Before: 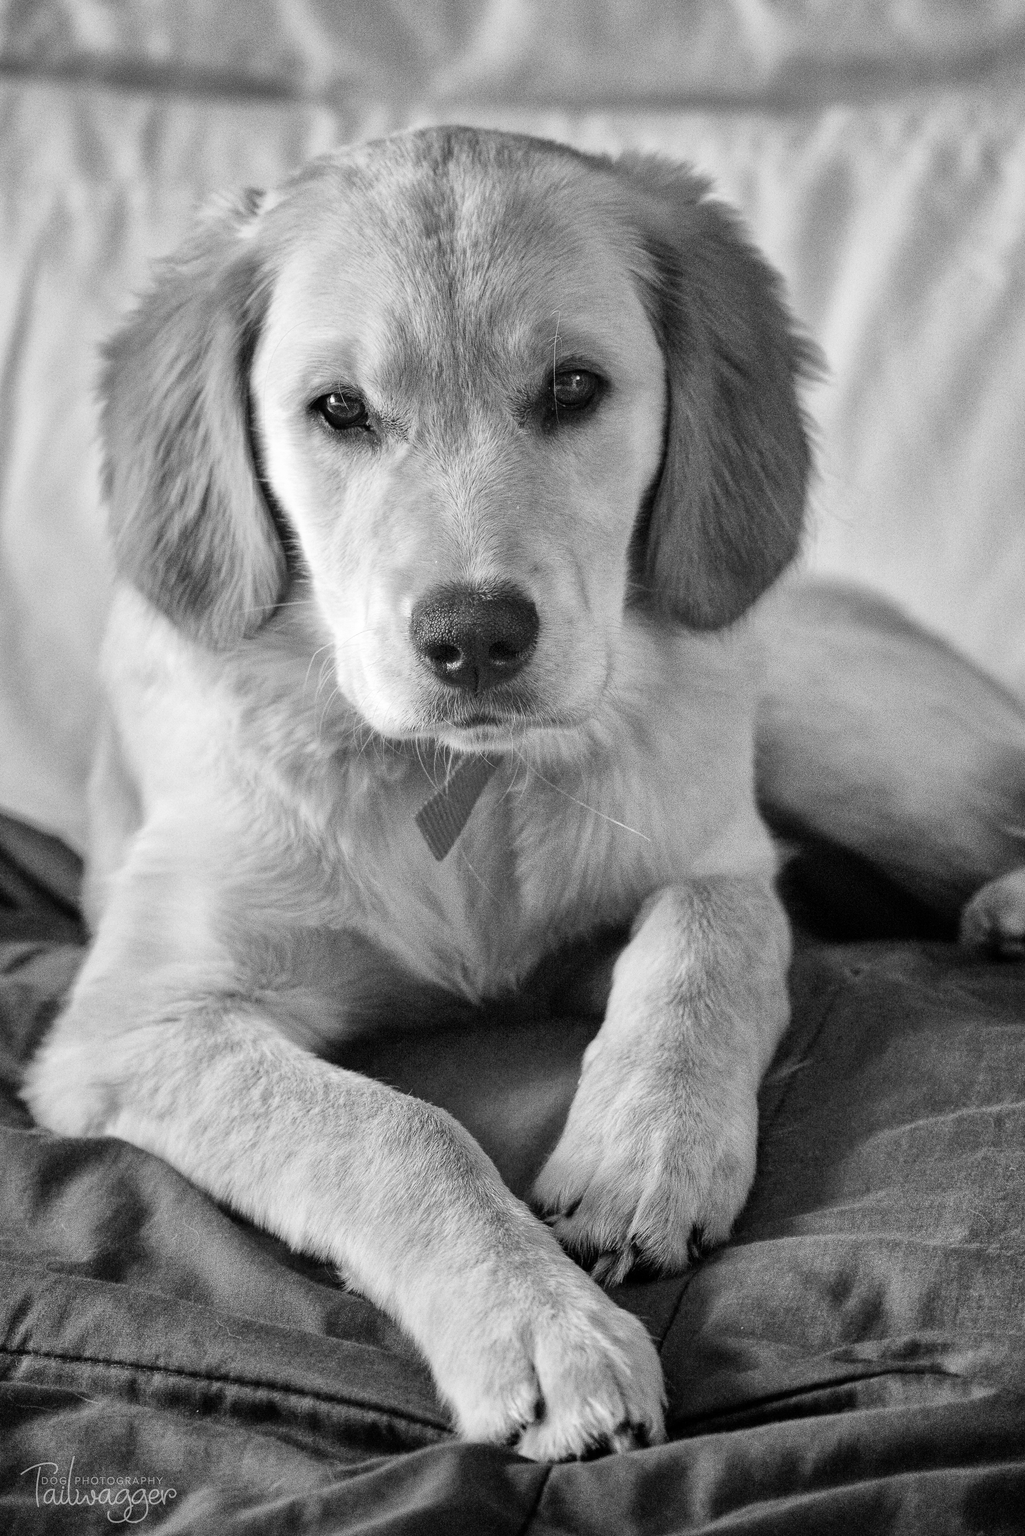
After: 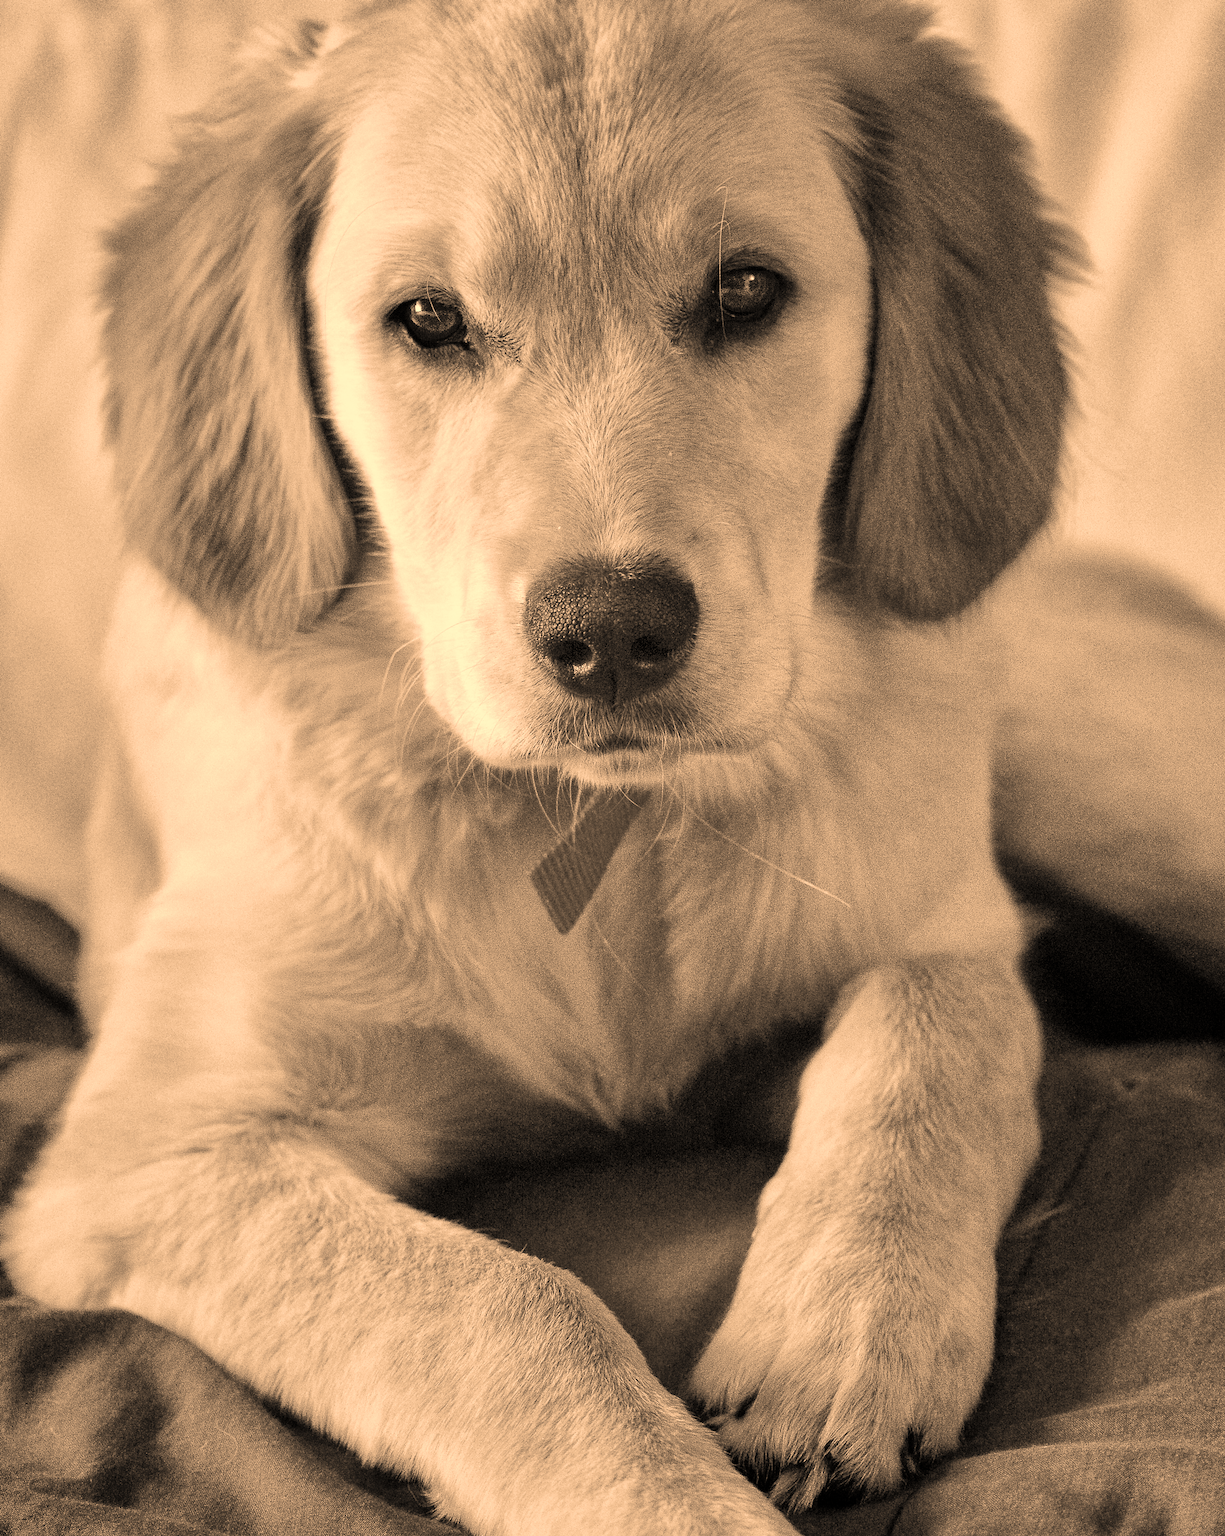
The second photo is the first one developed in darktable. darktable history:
crop and rotate: left 2.425%, top 11.305%, right 9.6%, bottom 15.08%
color correction: highlights a* 15, highlights b* 31.55
velvia: strength 30%
